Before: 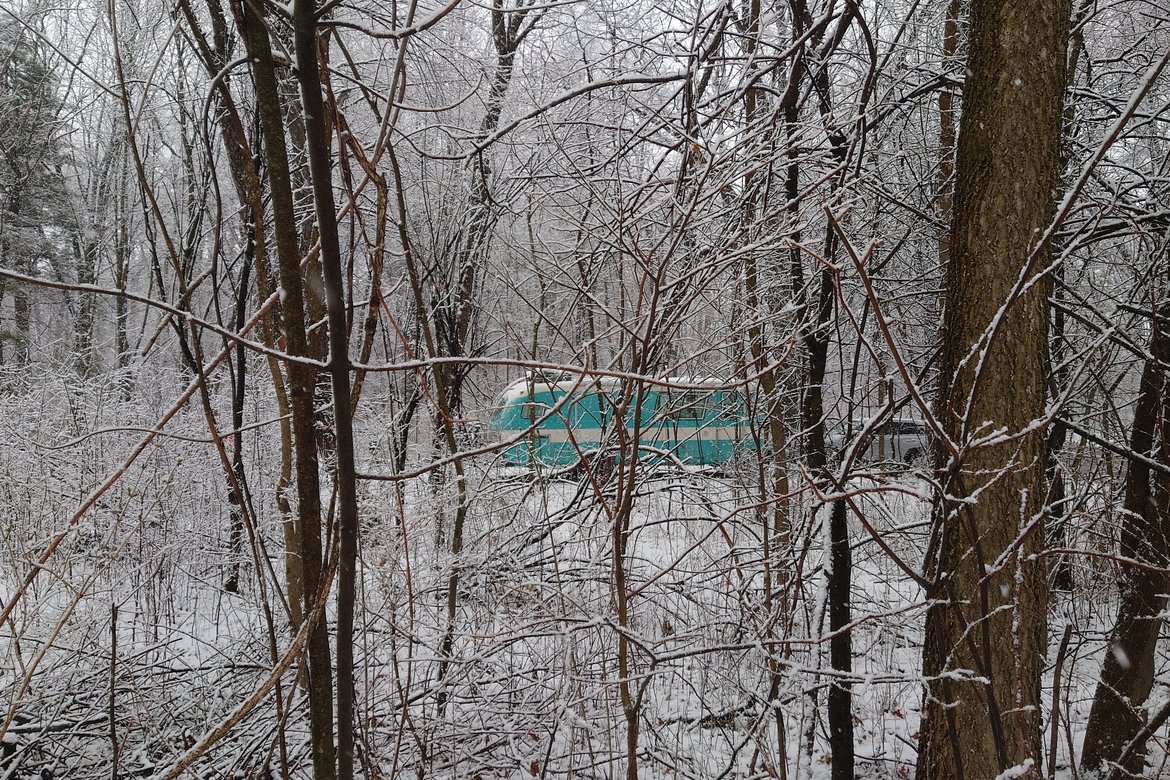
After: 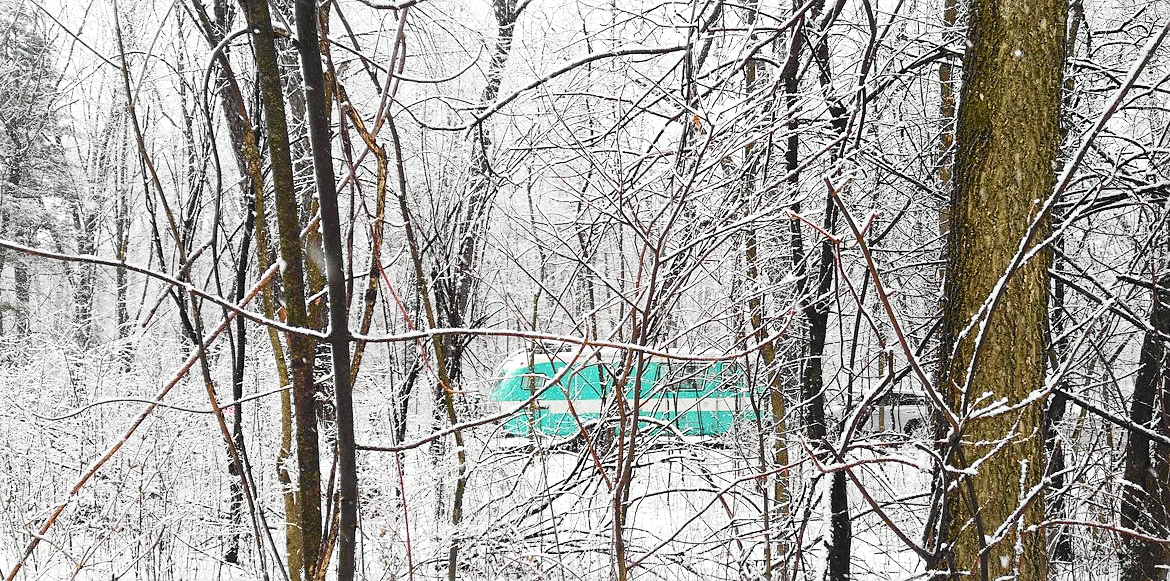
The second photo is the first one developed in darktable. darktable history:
sharpen: amount 0.216
tone curve: curves: ch0 [(0, 0) (0.055, 0.057) (0.258, 0.307) (0.434, 0.543) (0.517, 0.657) (0.745, 0.874) (1, 1)]; ch1 [(0, 0) (0.346, 0.307) (0.418, 0.383) (0.46, 0.439) (0.482, 0.493) (0.502, 0.497) (0.517, 0.506) (0.55, 0.561) (0.588, 0.61) (0.646, 0.688) (1, 1)]; ch2 [(0, 0) (0.346, 0.34) (0.431, 0.45) (0.485, 0.499) (0.5, 0.503) (0.527, 0.508) (0.545, 0.562) (0.679, 0.706) (1, 1)], color space Lab, independent channels, preserve colors none
exposure: black level correction 0, exposure 0.862 EV, compensate exposure bias true, compensate highlight preservation false
crop: top 3.792%, bottom 21.593%
base curve: curves: ch0 [(0, 0) (0.472, 0.508) (1, 1)], preserve colors none
